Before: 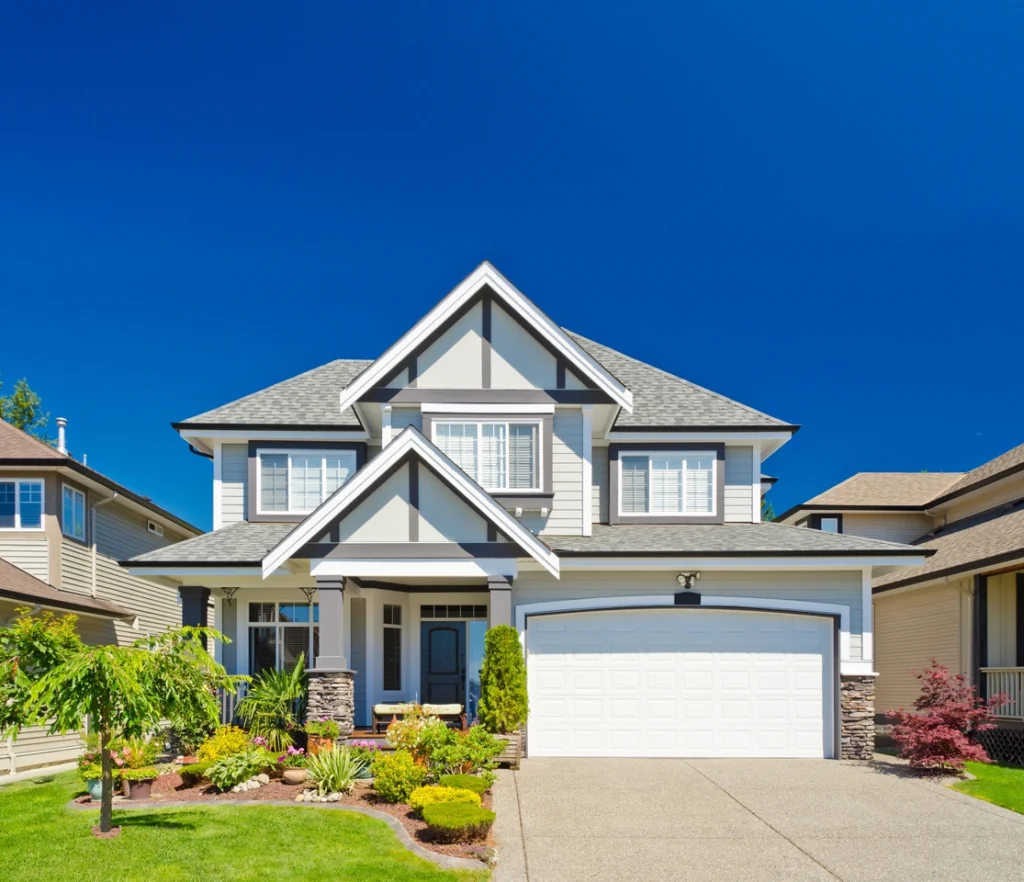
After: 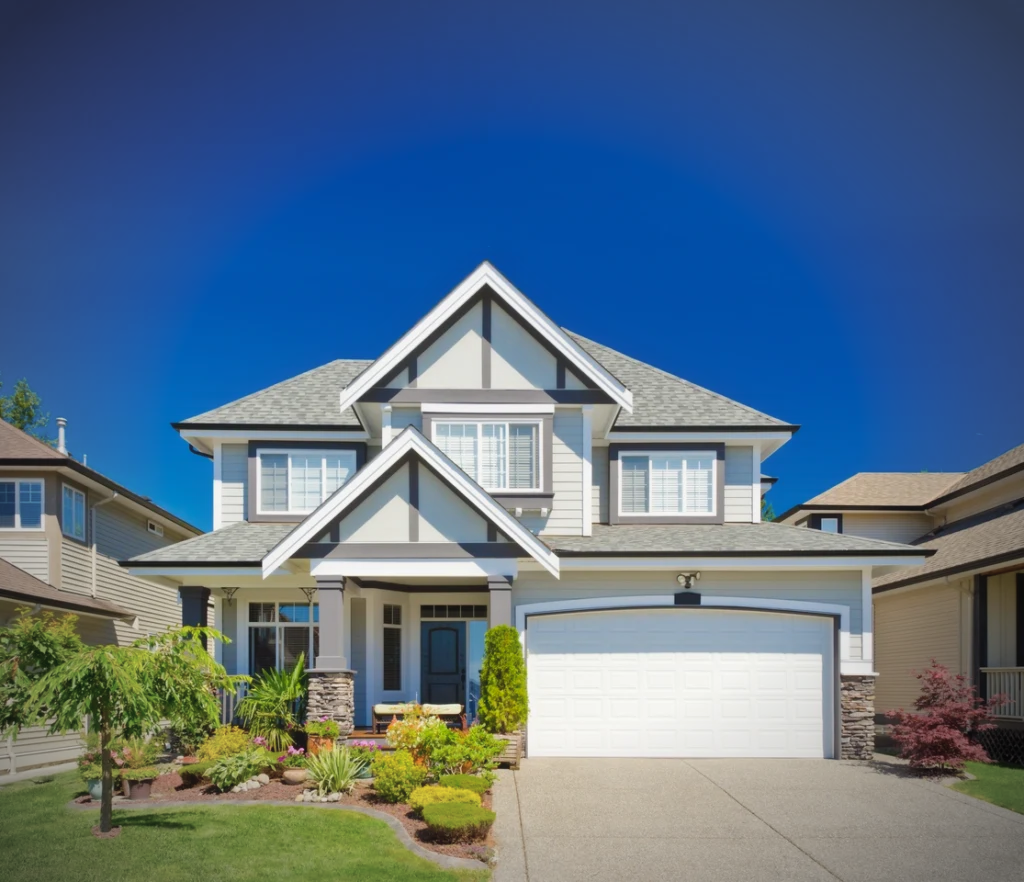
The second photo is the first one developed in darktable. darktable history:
vignetting: fall-off start 67.7%, fall-off radius 67.58%, brightness -0.705, saturation -0.484, automatic ratio true, unbound false
contrast equalizer: y [[0.5, 0.542, 0.583, 0.625, 0.667, 0.708], [0.5 ×6], [0.5 ×6], [0 ×6], [0 ×6]], mix -0.294
